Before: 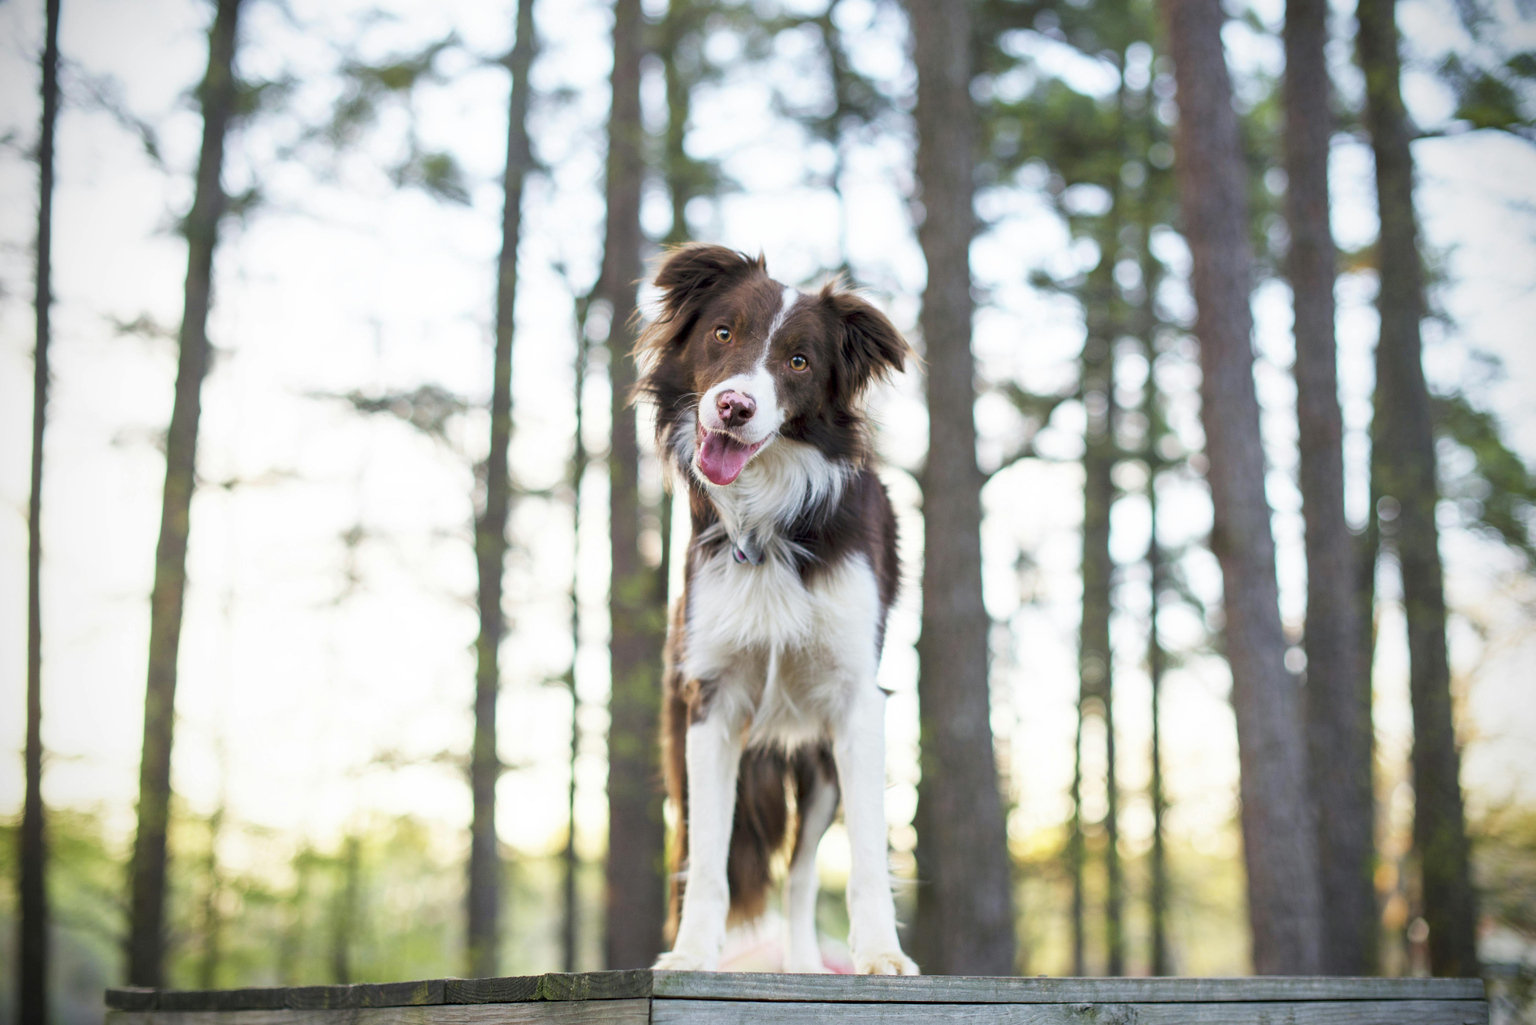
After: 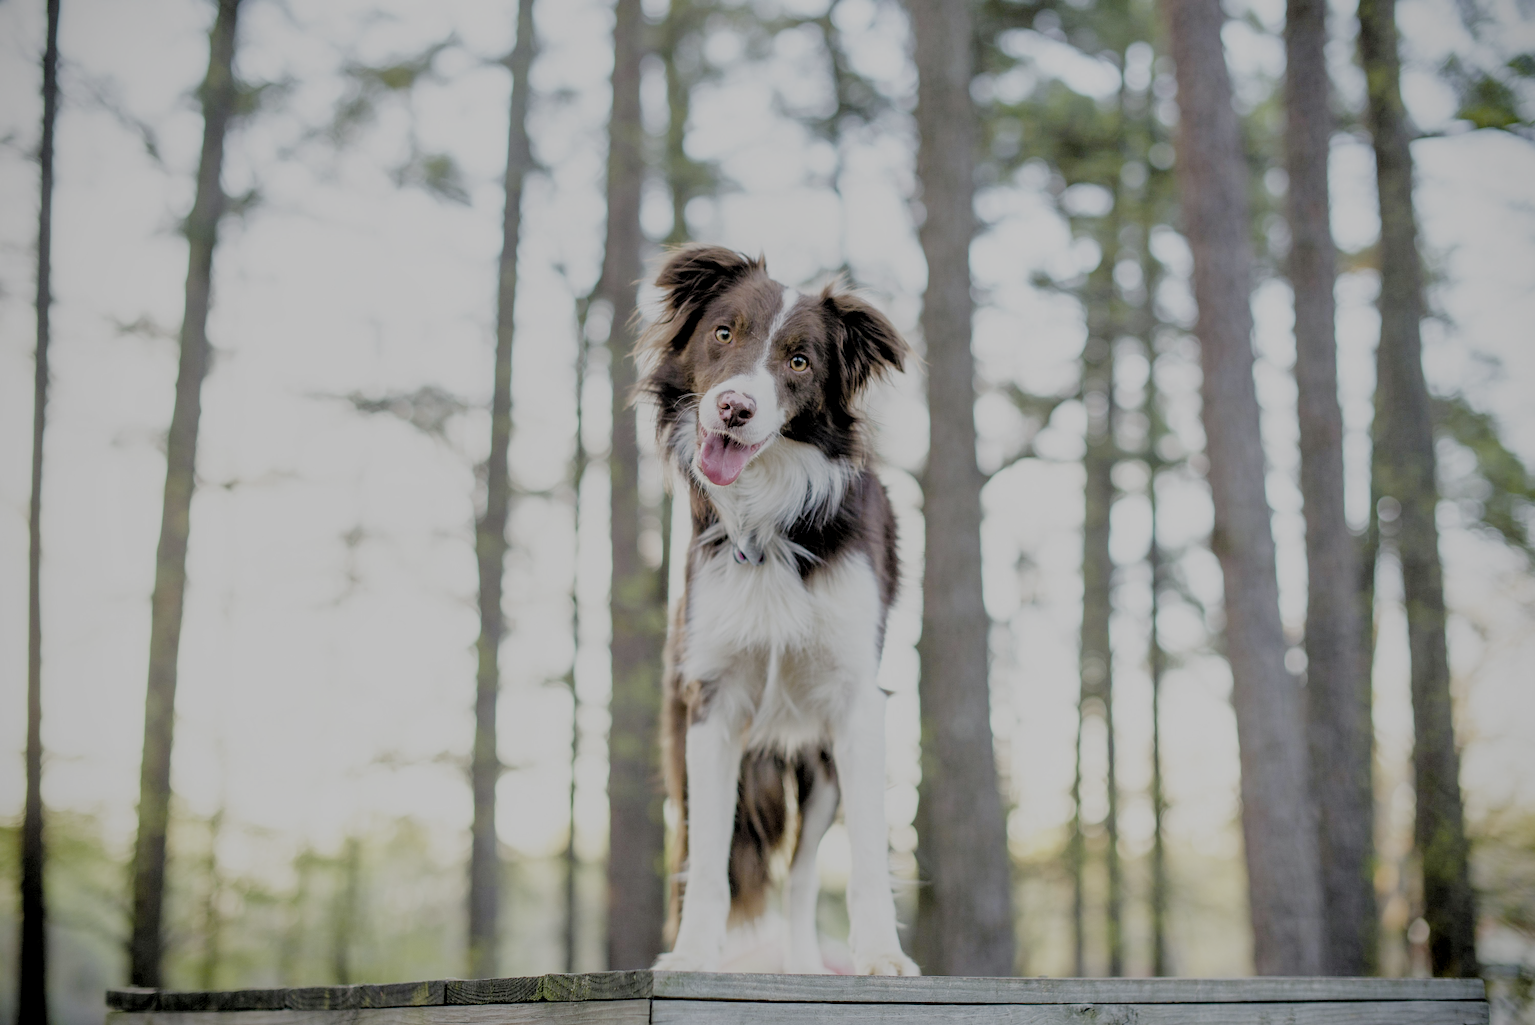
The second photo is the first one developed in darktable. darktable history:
sharpen: on, module defaults
local contrast: on, module defaults
tone equalizer: -8 EV -0.39 EV, -7 EV -0.381 EV, -6 EV -0.32 EV, -5 EV -0.211 EV, -3 EV 0.257 EV, -2 EV 0.342 EV, -1 EV 0.386 EV, +0 EV 0.432 EV, mask exposure compensation -0.485 EV
filmic rgb: black relative exposure -4.43 EV, white relative exposure 6.61 EV, hardness 1.83, contrast 0.516, preserve chrominance no, color science v5 (2021)
